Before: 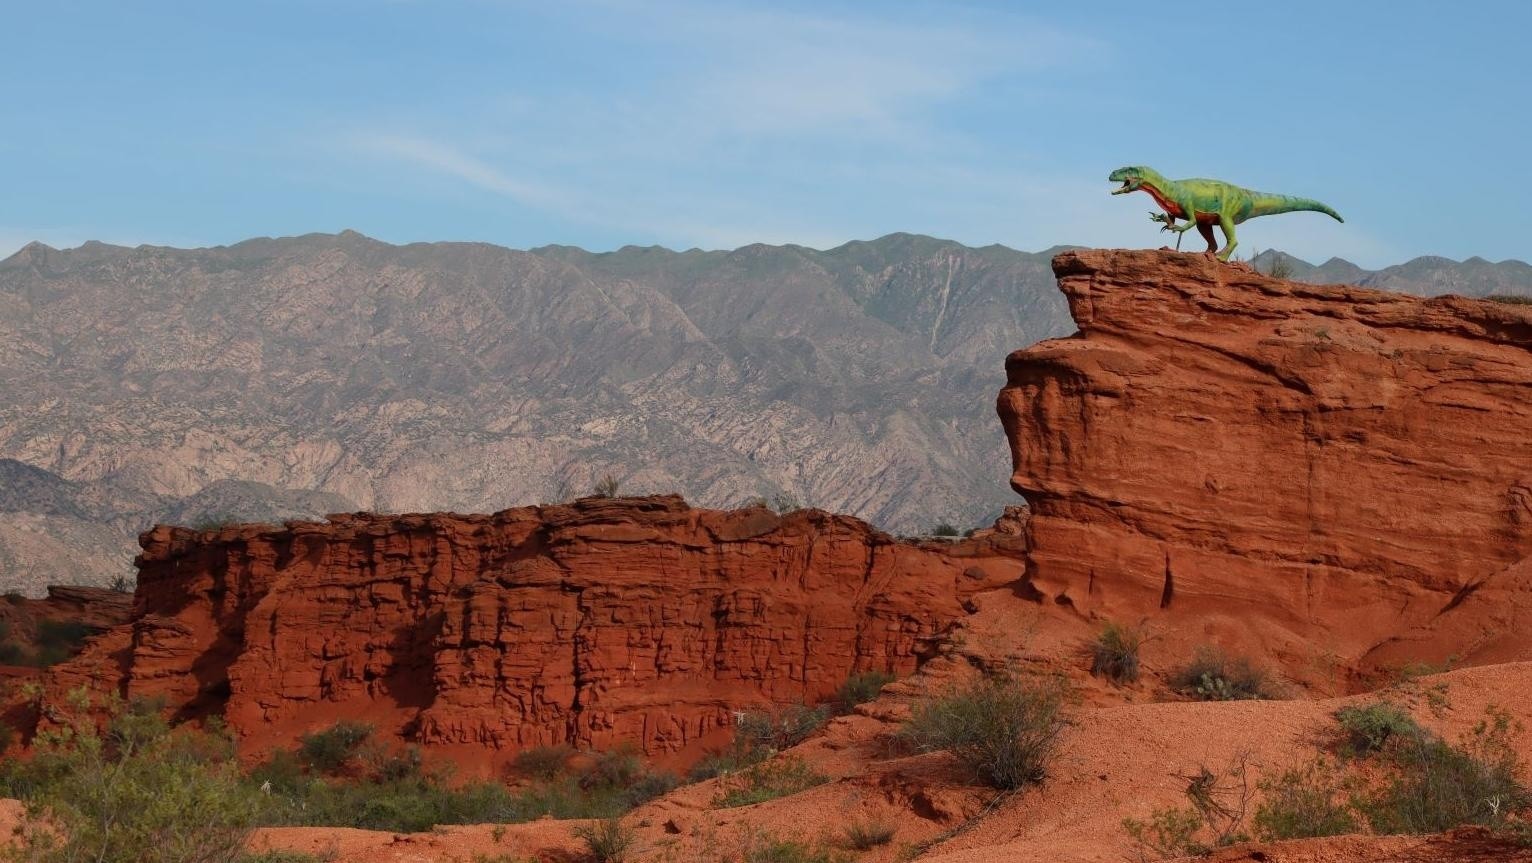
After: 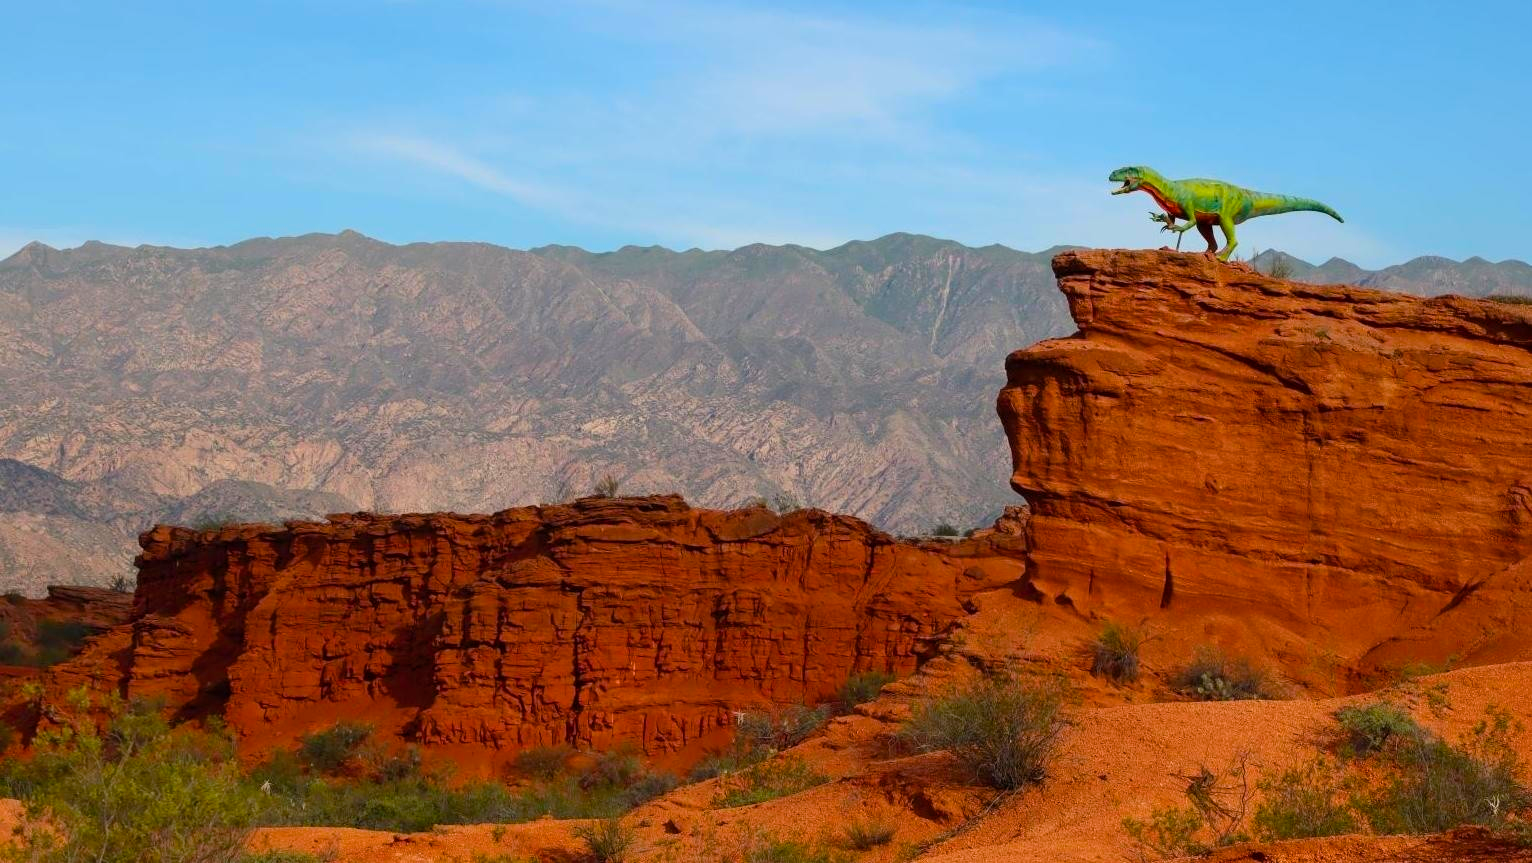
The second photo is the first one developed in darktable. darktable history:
color balance rgb: linear chroma grading › global chroma 10%, perceptual saturation grading › global saturation 30%, global vibrance 10%
exposure: exposure 0.217 EV, compensate highlight preservation false
